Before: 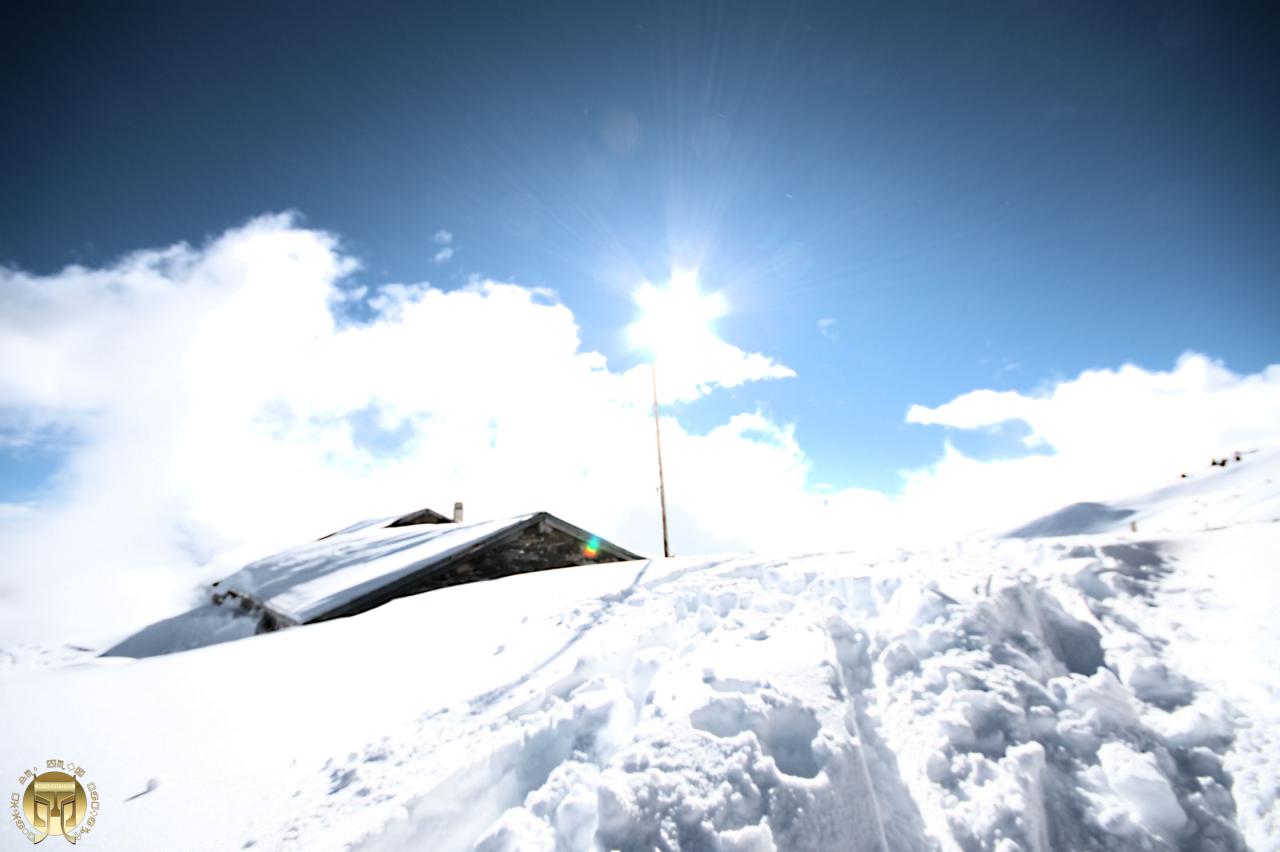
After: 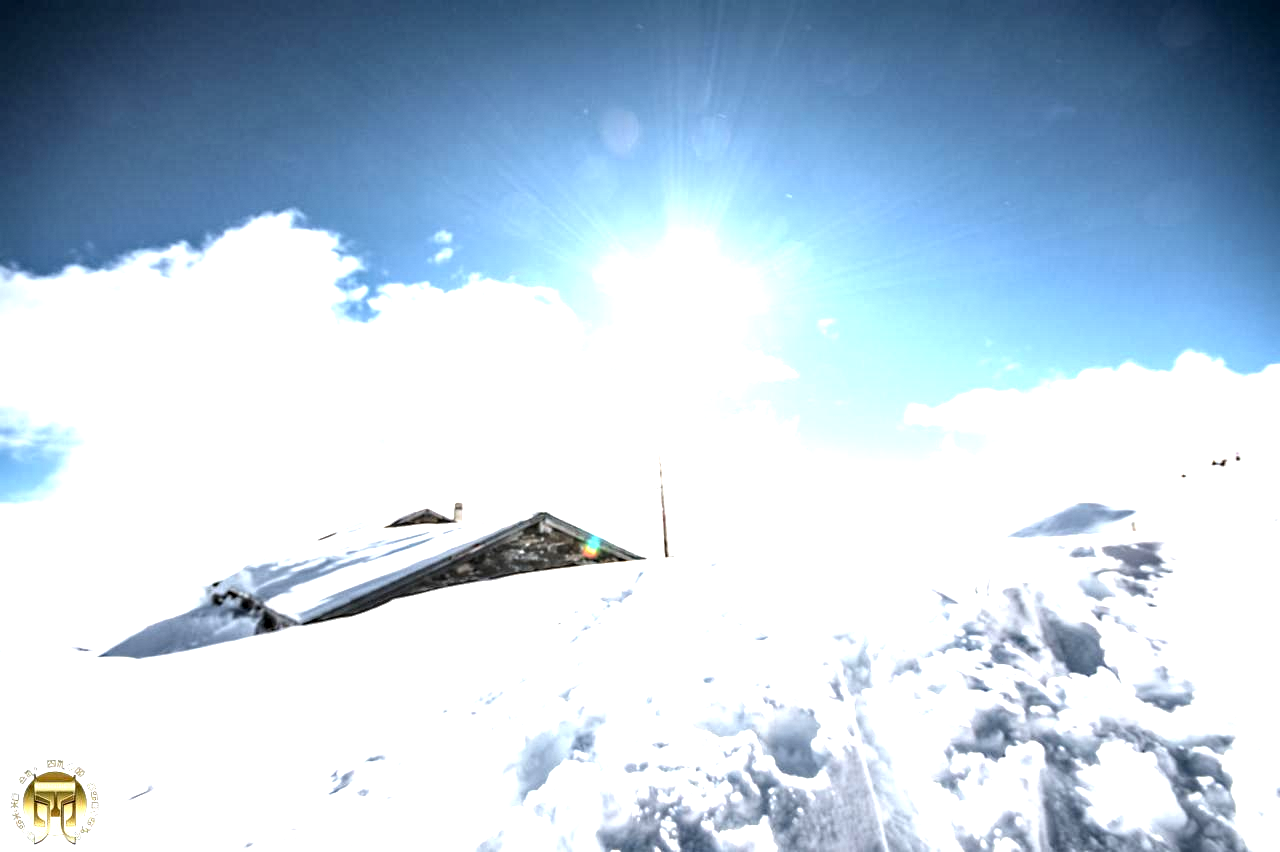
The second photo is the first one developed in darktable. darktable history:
exposure: black level correction 0, exposure 0.894 EV, compensate exposure bias true, compensate highlight preservation false
local contrast: highlights 18%, detail 185%
